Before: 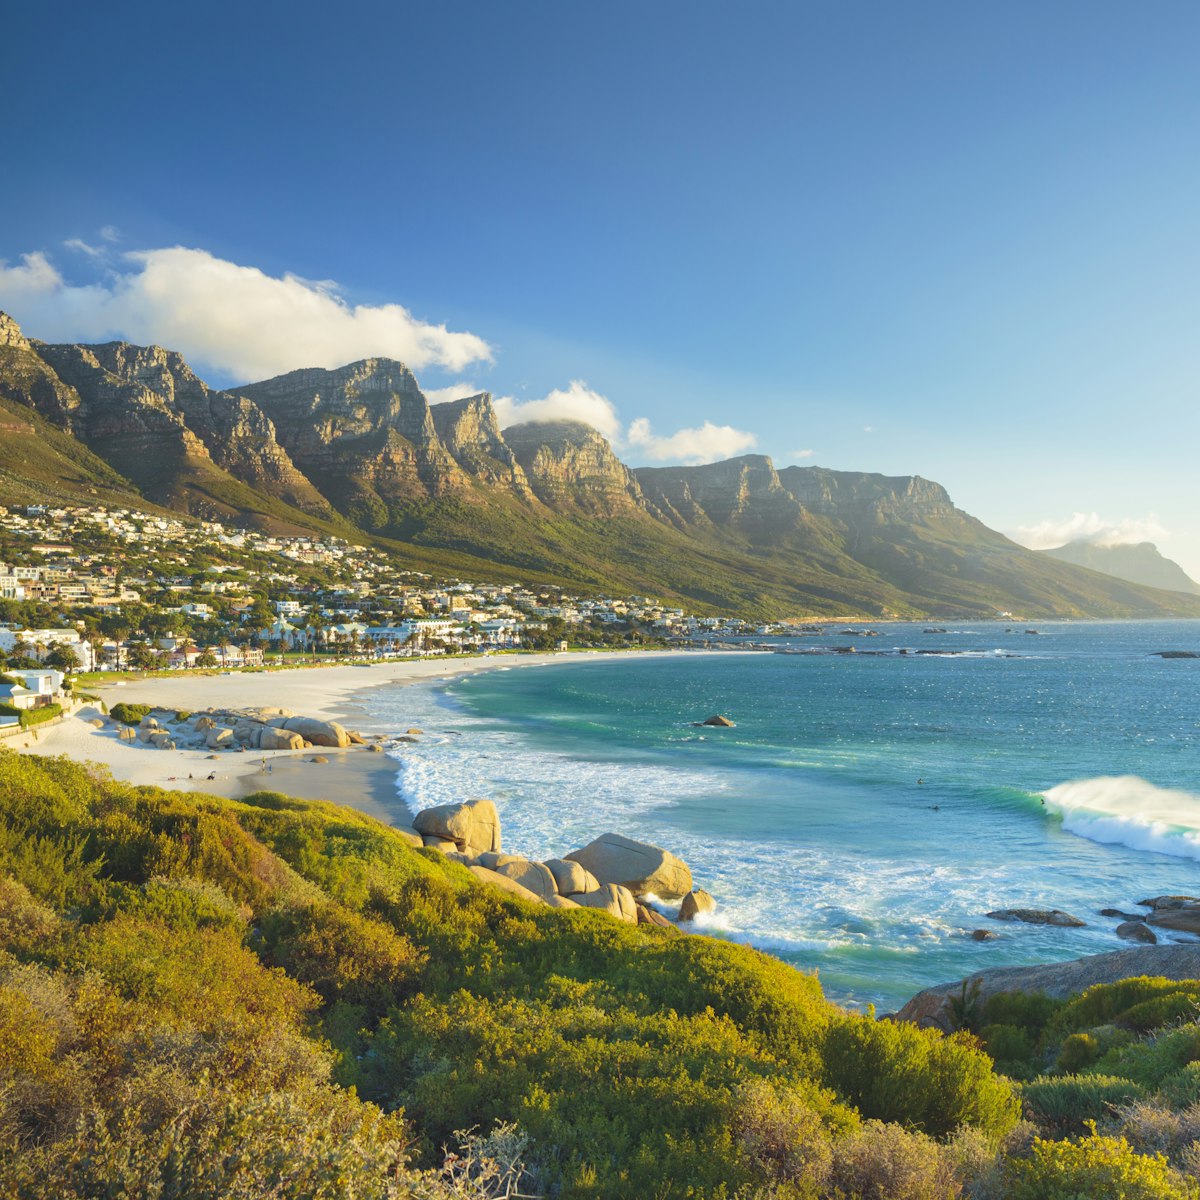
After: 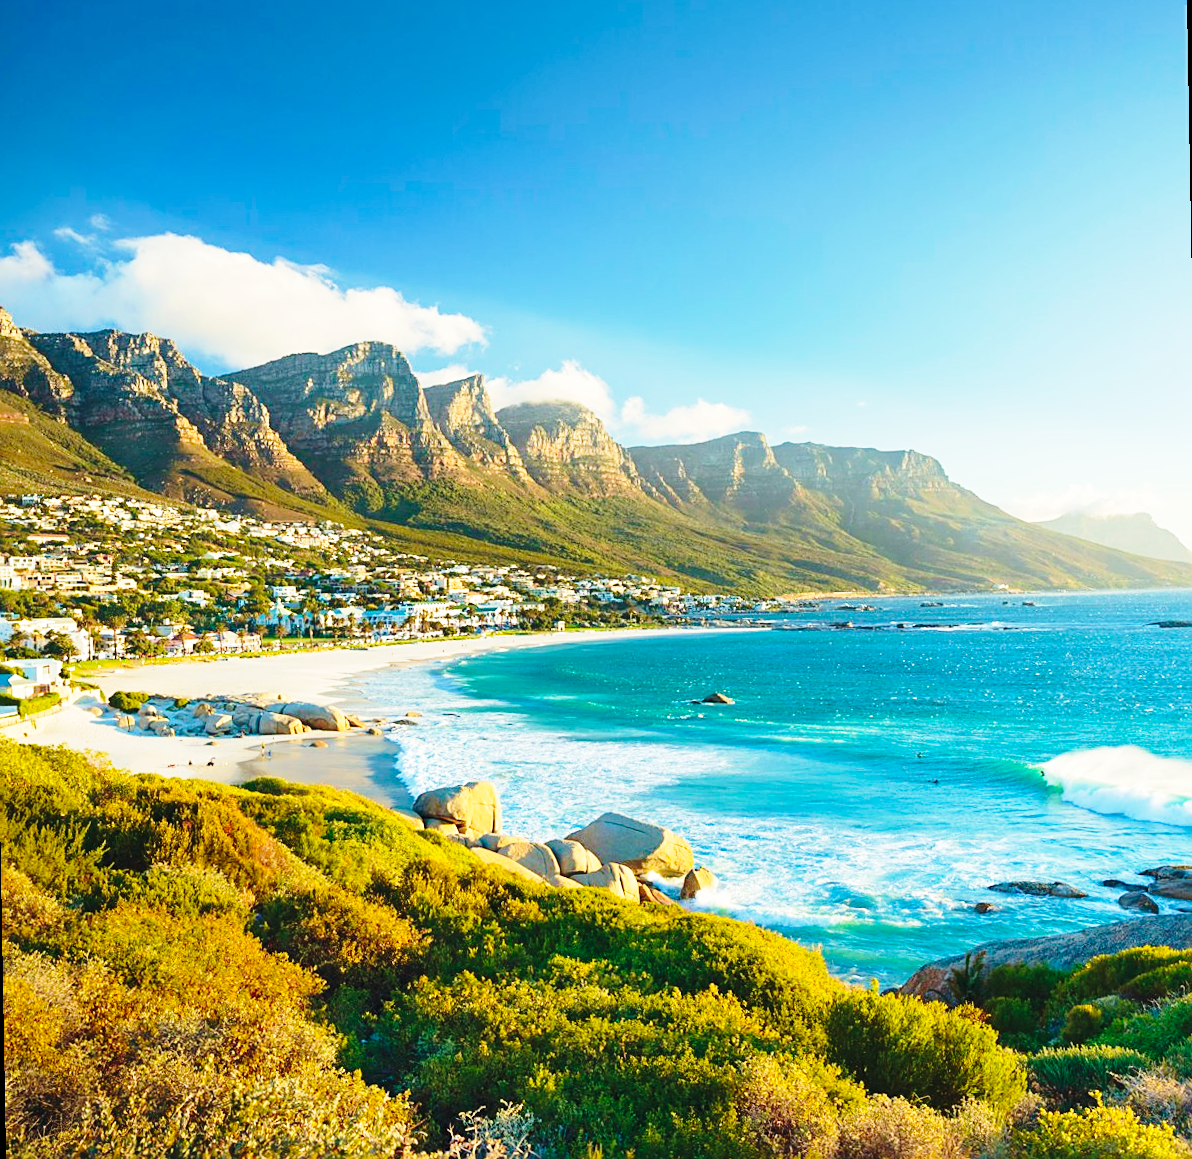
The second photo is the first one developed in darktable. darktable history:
base curve: curves: ch0 [(0, 0) (0.04, 0.03) (0.133, 0.232) (0.448, 0.748) (0.843, 0.968) (1, 1)], preserve colors none
velvia: on, module defaults
sharpen: on, module defaults
rotate and perspective: rotation -1°, crop left 0.011, crop right 0.989, crop top 0.025, crop bottom 0.975
